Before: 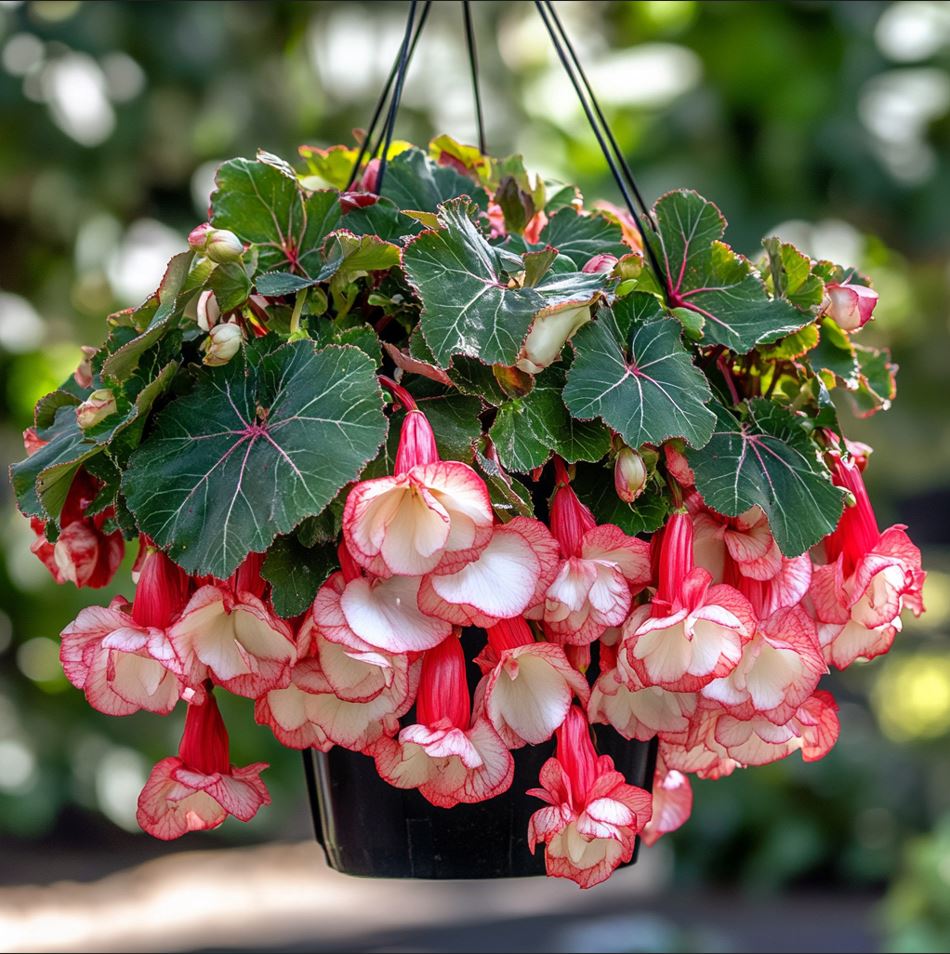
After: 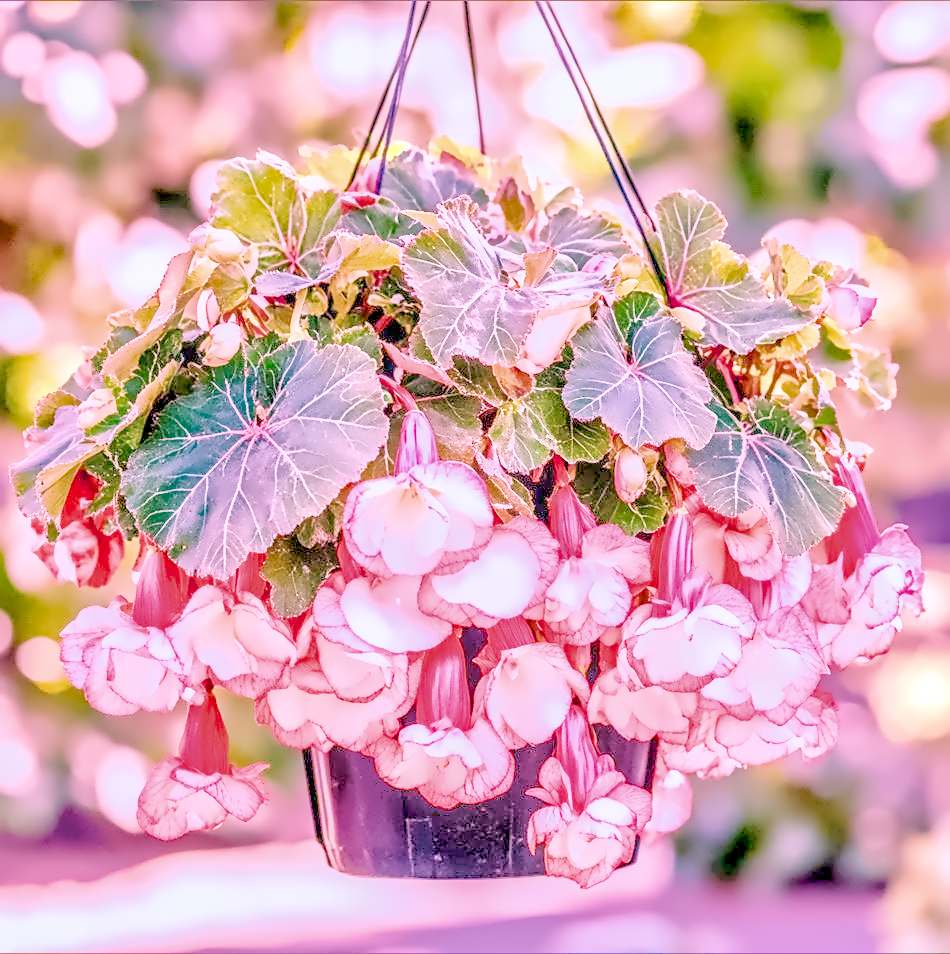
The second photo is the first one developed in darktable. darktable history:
local contrast: on, module defaults
color calibration: illuminant as shot in camera, x 0.358, y 0.373, temperature 4628.91 K
color balance rgb: perceptual saturation grading › global saturation 20%, perceptual saturation grading › highlights -25%, perceptual saturation grading › shadows 25%
denoise (profiled): preserve shadows 1.52, scattering 0.002, a [-1, 0, 0], compensate highlight preservation false
exposure: black level correction 0, exposure 1.1 EV, compensate exposure bias true, compensate highlight preservation false
filmic rgb: black relative exposure -7.65 EV, white relative exposure 4.56 EV, hardness 3.61, contrast 1.05
haze removal: compatibility mode true, adaptive false
highlight reconstruction: on, module defaults
hot pixels: on, module defaults
lens correction: scale 1, crop 1, focal 16, aperture 5.6, distance 1000, camera "Canon EOS RP", lens "Canon RF 16mm F2.8 STM"
shadows and highlights: on, module defaults
white balance: red 2.229, blue 1.46
velvia: on, module defaults
raw denoise: x [[0, 0.25, 0.5, 0.75, 1] ×4]
contrast equalizer "denoise & sharpen": octaves 7, y [[0.5, 0.542, 0.583, 0.625, 0.667, 0.708], [0.5 ×6], [0.5 ×6], [0, 0.033, 0.067, 0.1, 0.133, 0.167], [0, 0.05, 0.1, 0.15, 0.2, 0.25]]
raw chromatic aberrations: on, module defaults
tone equalizer "contrast tone curve: soft": -8 EV -0.417 EV, -7 EV -0.389 EV, -6 EV -0.333 EV, -5 EV -0.222 EV, -3 EV 0.222 EV, -2 EV 0.333 EV, -1 EV 0.389 EV, +0 EV 0.417 EV, edges refinement/feathering 500, mask exposure compensation -1.57 EV, preserve details no
